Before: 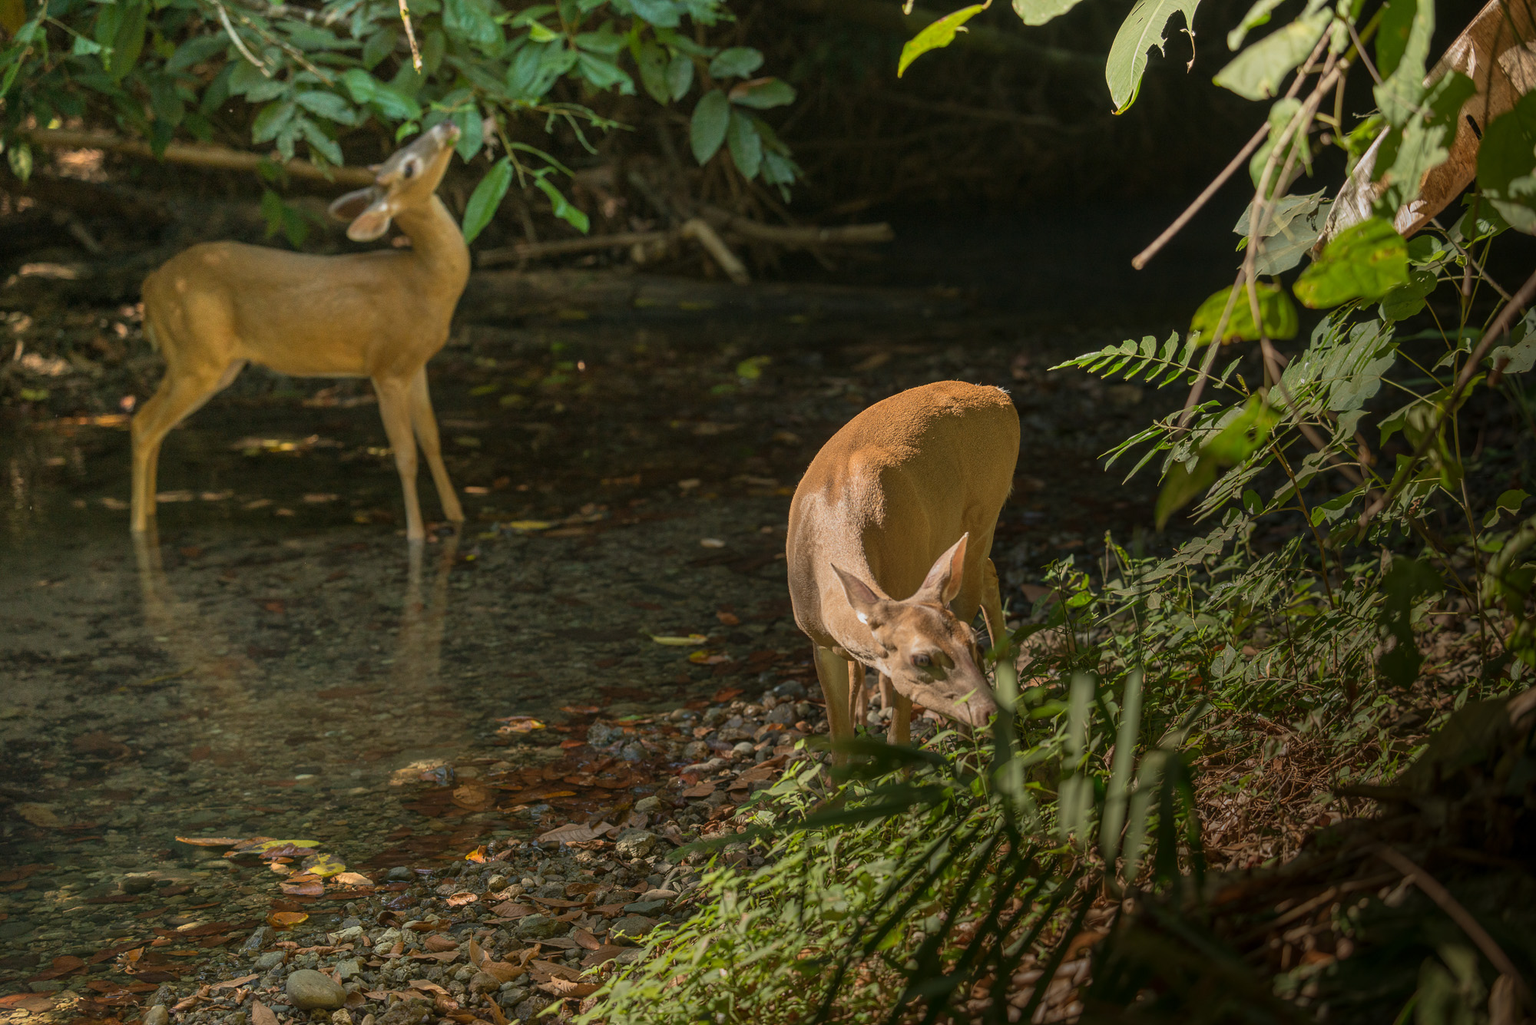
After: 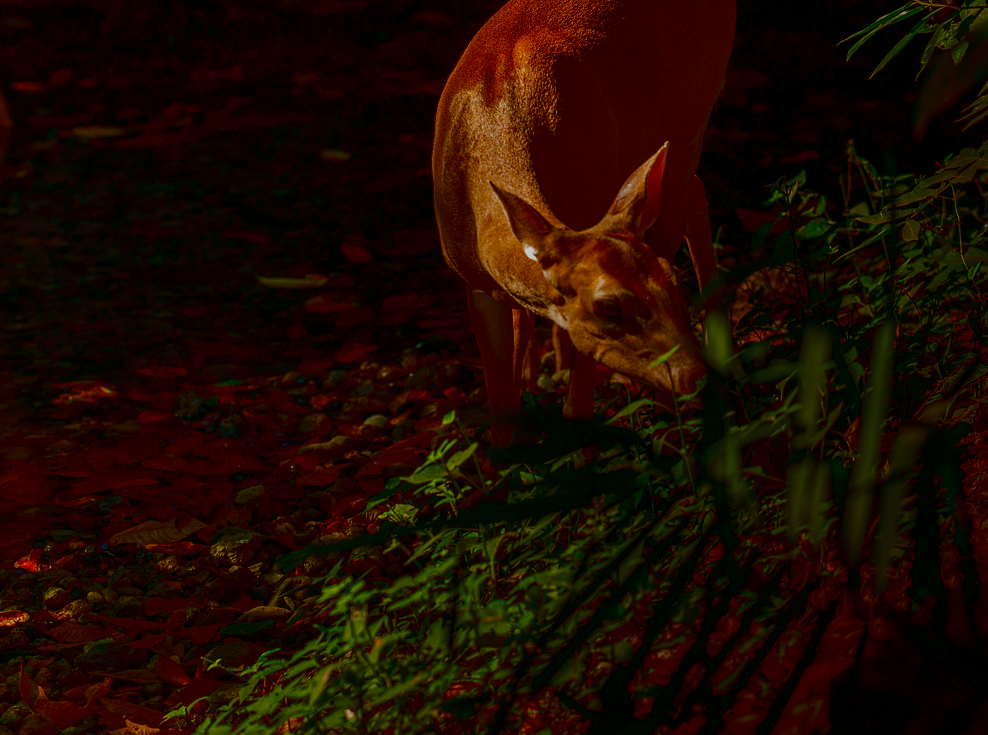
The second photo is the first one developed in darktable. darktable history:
local contrast: on, module defaults
contrast brightness saturation: brightness -0.983, saturation 0.99
crop: left 29.643%, top 41.412%, right 20.927%, bottom 3.5%
